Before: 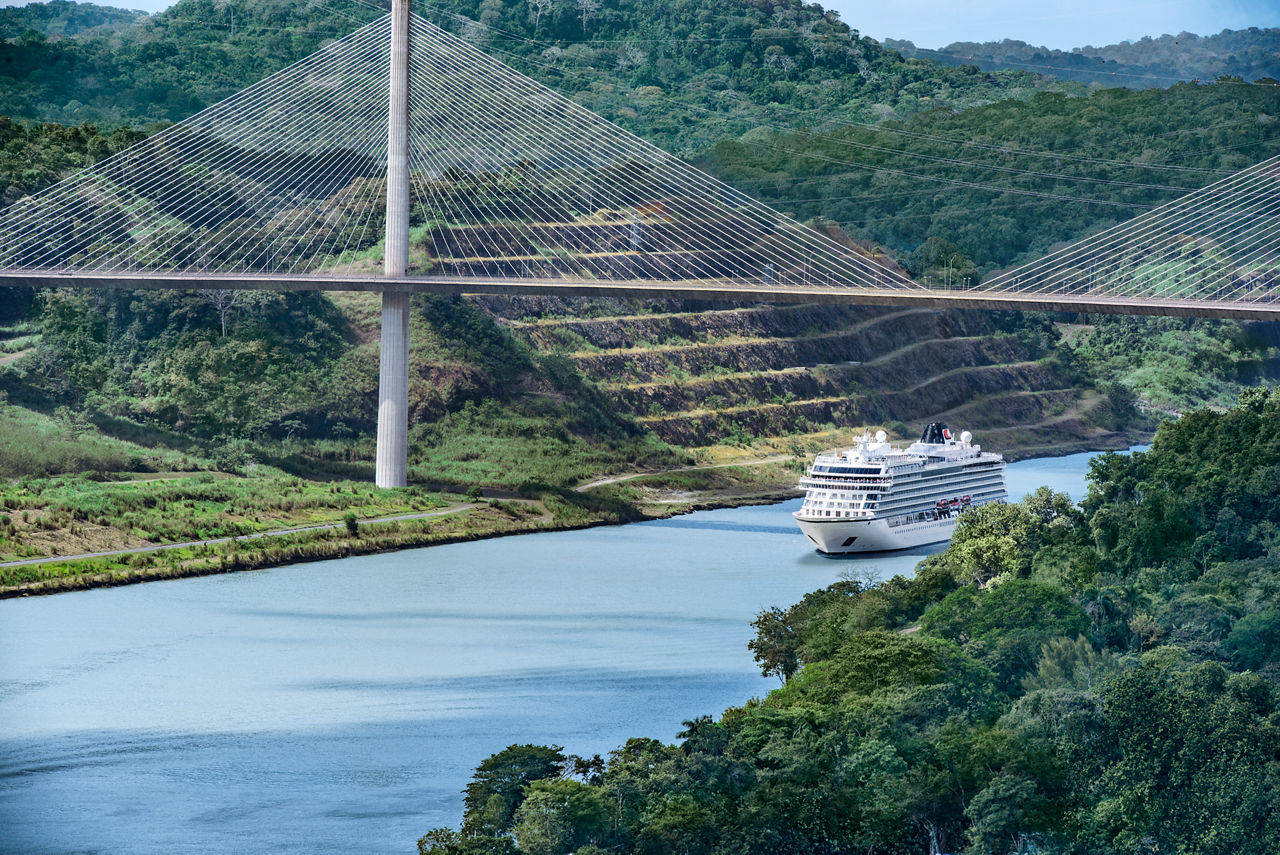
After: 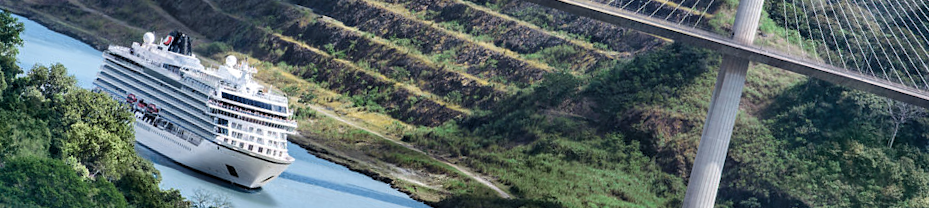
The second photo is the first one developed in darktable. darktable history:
levels: levels [0.026, 0.507, 0.987]
crop and rotate: angle 16.12°, top 30.835%, bottom 35.653%
